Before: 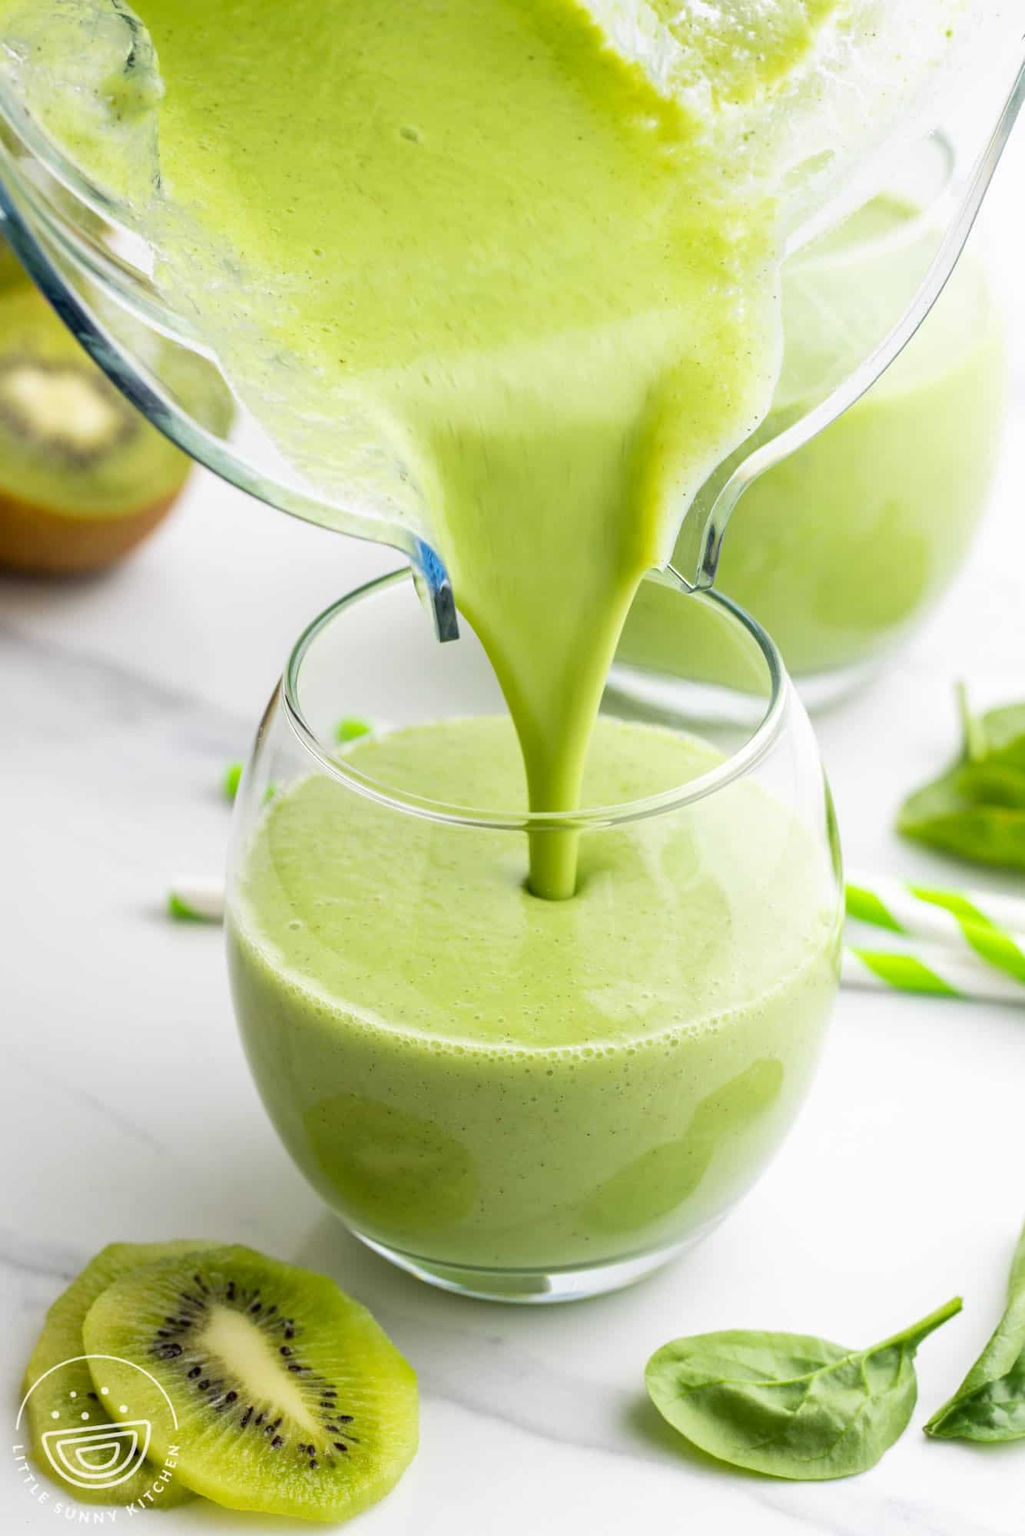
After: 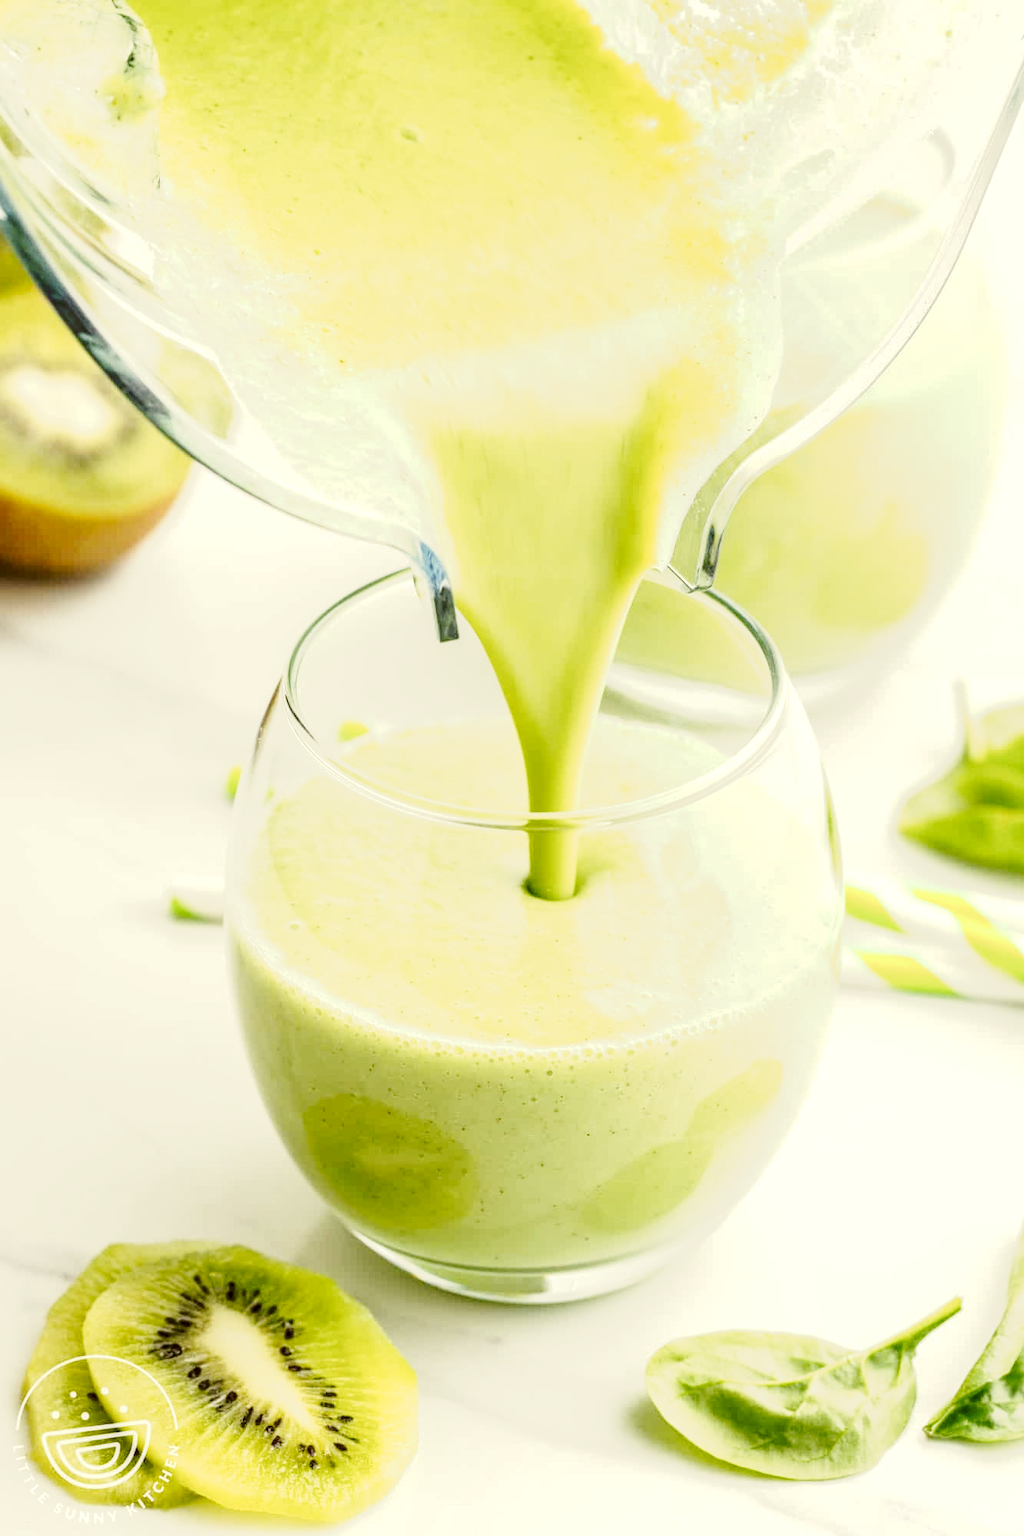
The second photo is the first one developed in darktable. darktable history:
color correction: highlights a* -1.43, highlights b* 10.12, shadows a* 0.395, shadows b* 19.35
local contrast: highlights 60%, shadows 60%, detail 160%
tone curve: curves: ch0 [(0, 0) (0.003, 0.202) (0.011, 0.205) (0.025, 0.222) (0.044, 0.258) (0.069, 0.298) (0.1, 0.321) (0.136, 0.333) (0.177, 0.38) (0.224, 0.439) (0.277, 0.51) (0.335, 0.594) (0.399, 0.675) (0.468, 0.743) (0.543, 0.805) (0.623, 0.861) (0.709, 0.905) (0.801, 0.931) (0.898, 0.941) (1, 1)], preserve colors none
